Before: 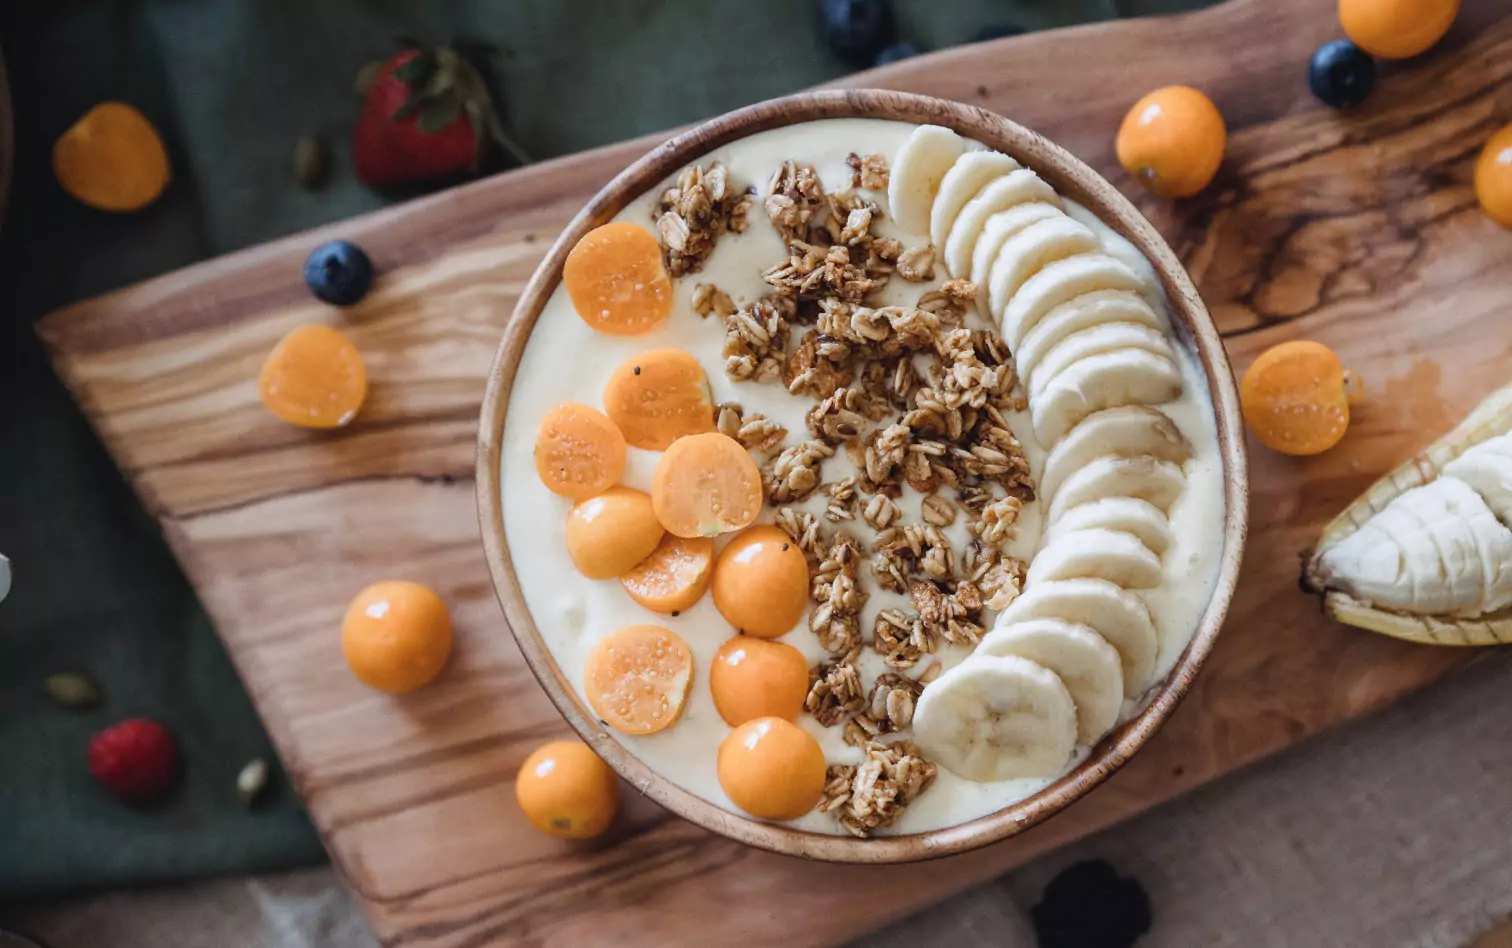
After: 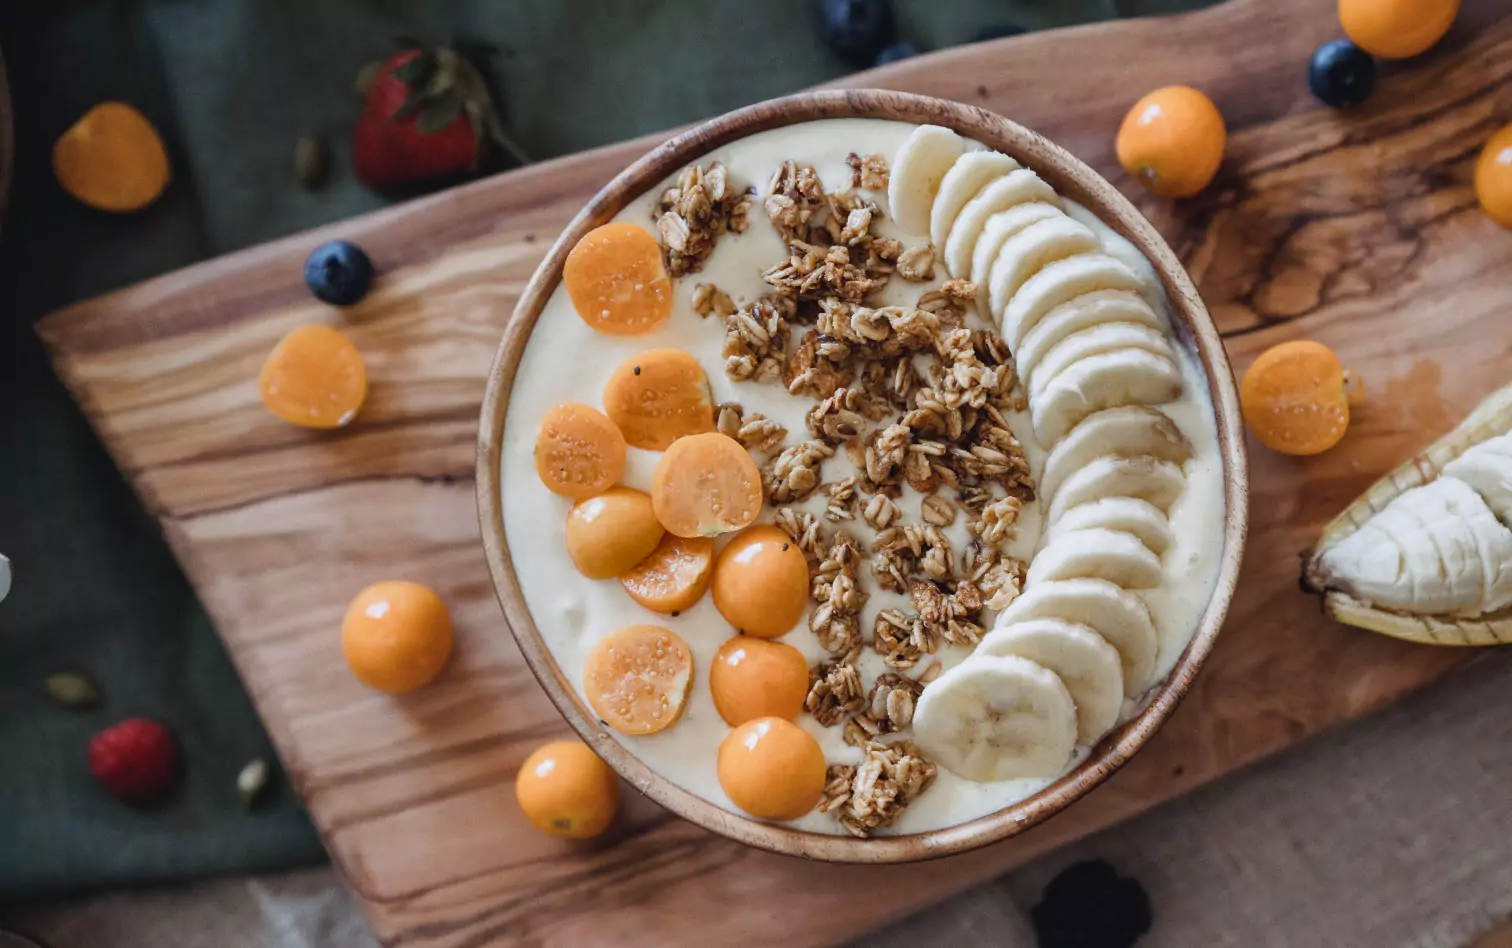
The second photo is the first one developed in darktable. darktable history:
exposure: exposure -0.069 EV, compensate highlight preservation false
shadows and highlights: shadows 24.33, highlights -77.38, soften with gaussian
